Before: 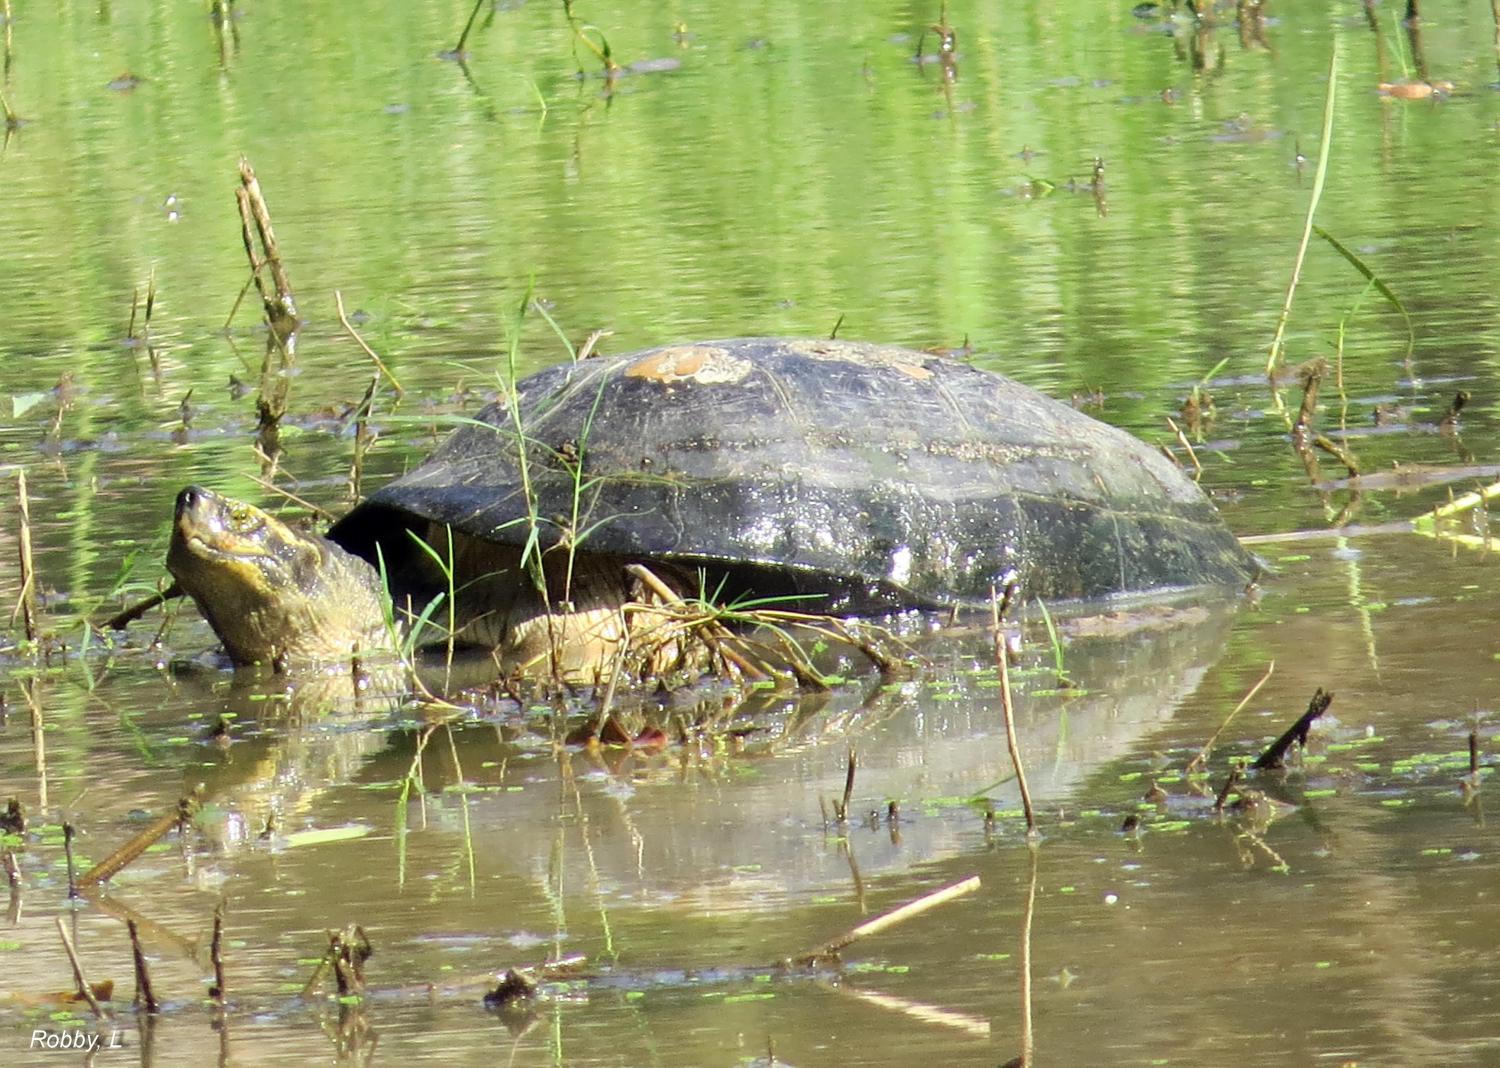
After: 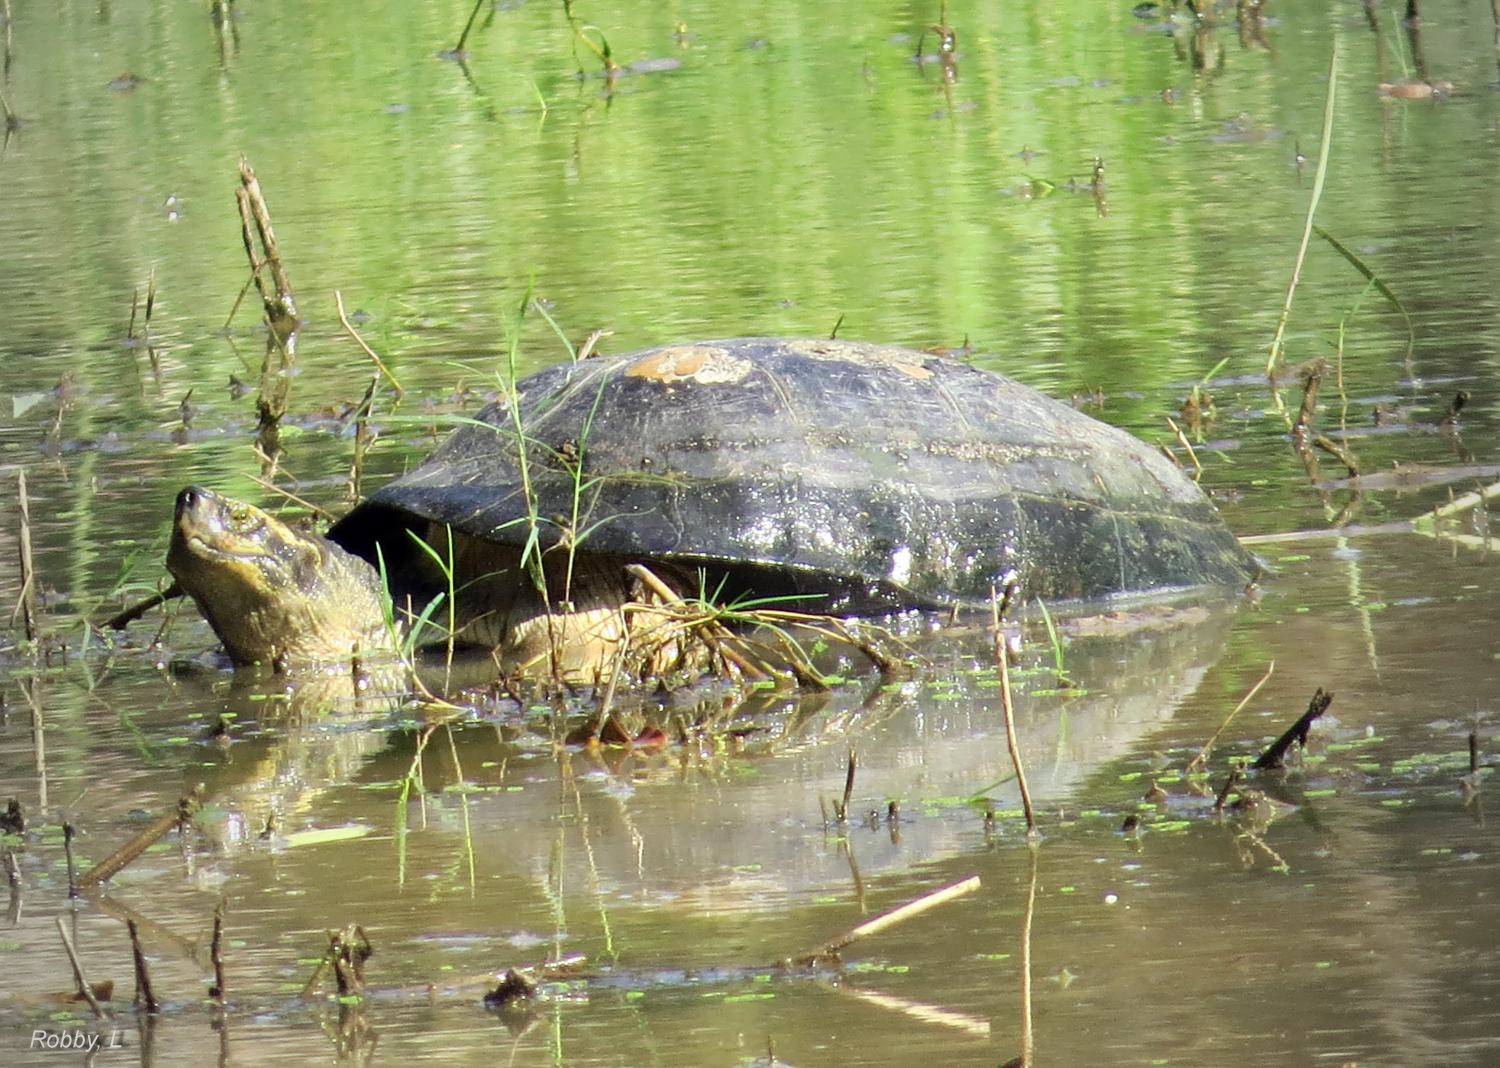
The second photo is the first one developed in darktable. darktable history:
vignetting: fall-off start 96.41%, fall-off radius 101.16%, width/height ratio 0.614, unbound false
